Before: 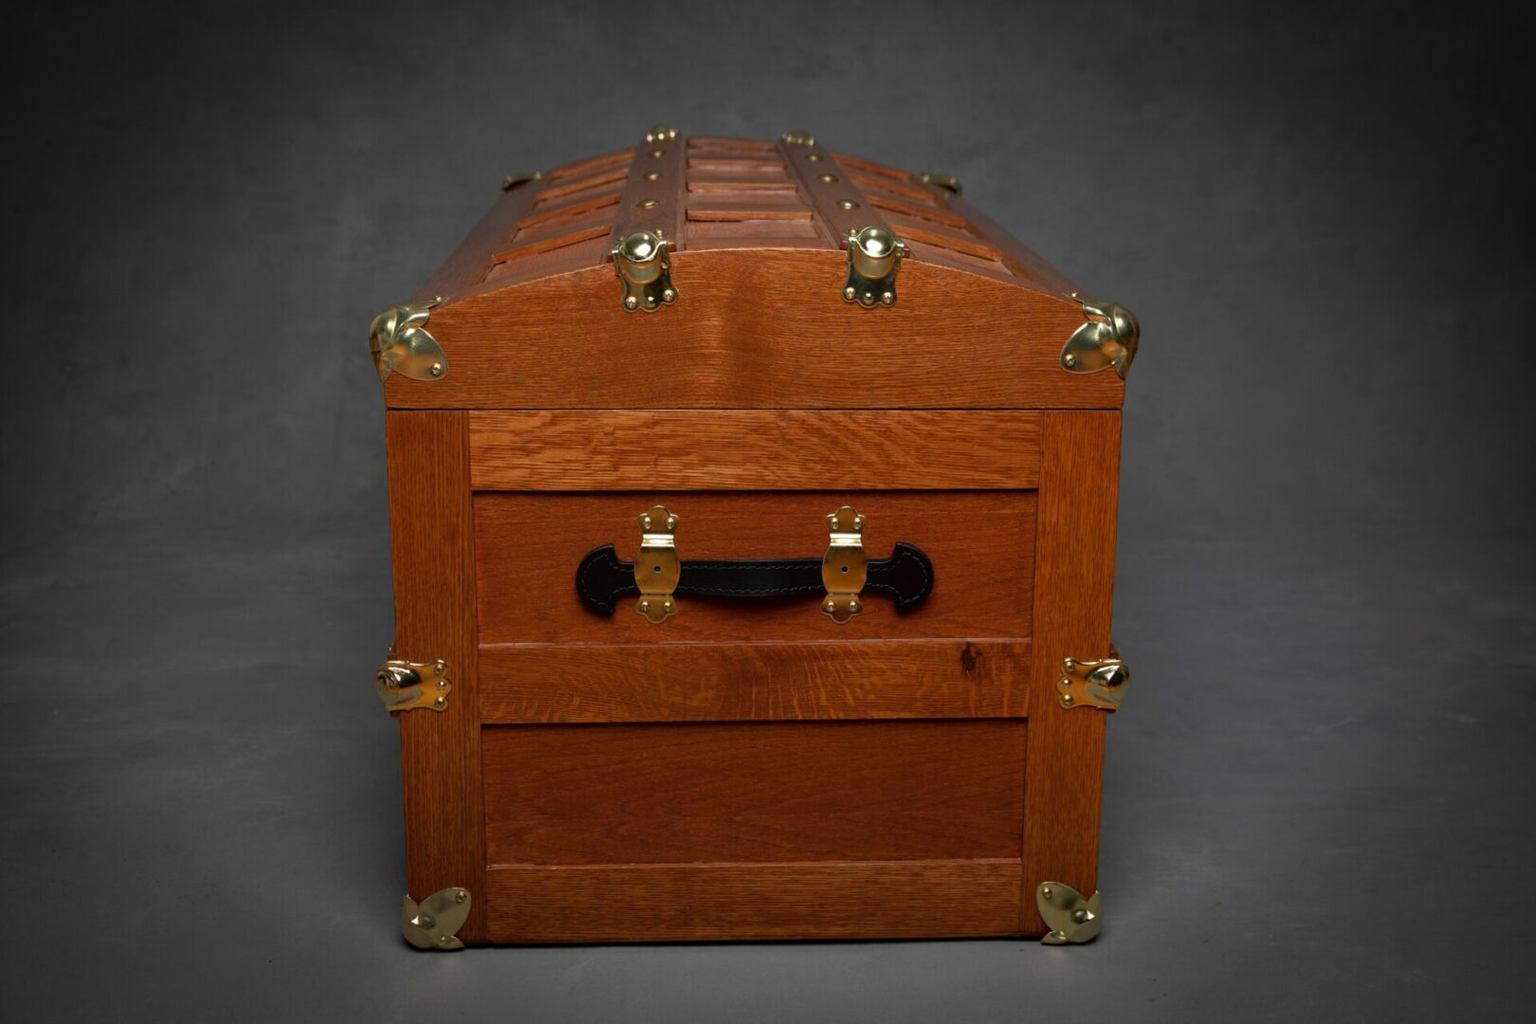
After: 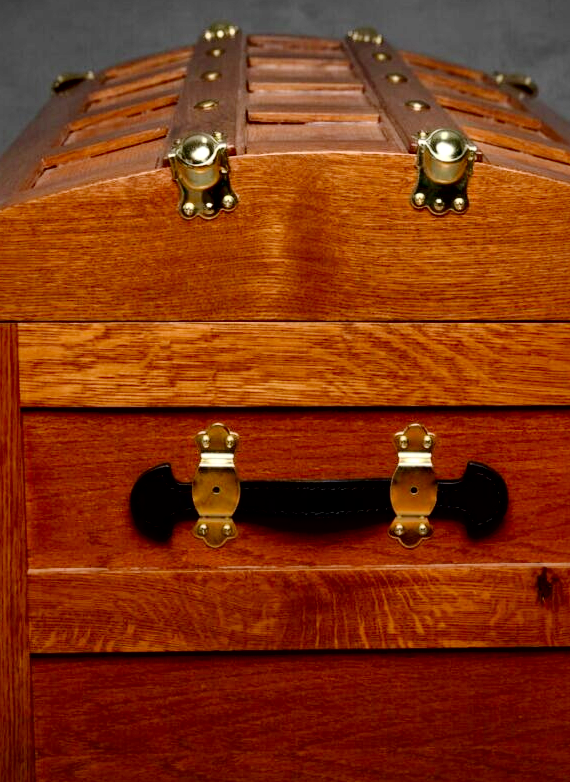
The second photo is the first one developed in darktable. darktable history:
local contrast: mode bilateral grid, contrast 25, coarseness 47, detail 151%, midtone range 0.2
contrast brightness saturation: contrast 0.2, brightness 0.16, saturation 0.22
crop and rotate: left 29.476%, top 10.214%, right 35.32%, bottom 17.333%
tone curve: curves: ch0 [(0, 0) (0.003, 0.001) (0.011, 0.002) (0.025, 0.007) (0.044, 0.015) (0.069, 0.022) (0.1, 0.03) (0.136, 0.056) (0.177, 0.115) (0.224, 0.177) (0.277, 0.244) (0.335, 0.322) (0.399, 0.398) (0.468, 0.471) (0.543, 0.545) (0.623, 0.614) (0.709, 0.685) (0.801, 0.765) (0.898, 0.867) (1, 1)], preserve colors none
